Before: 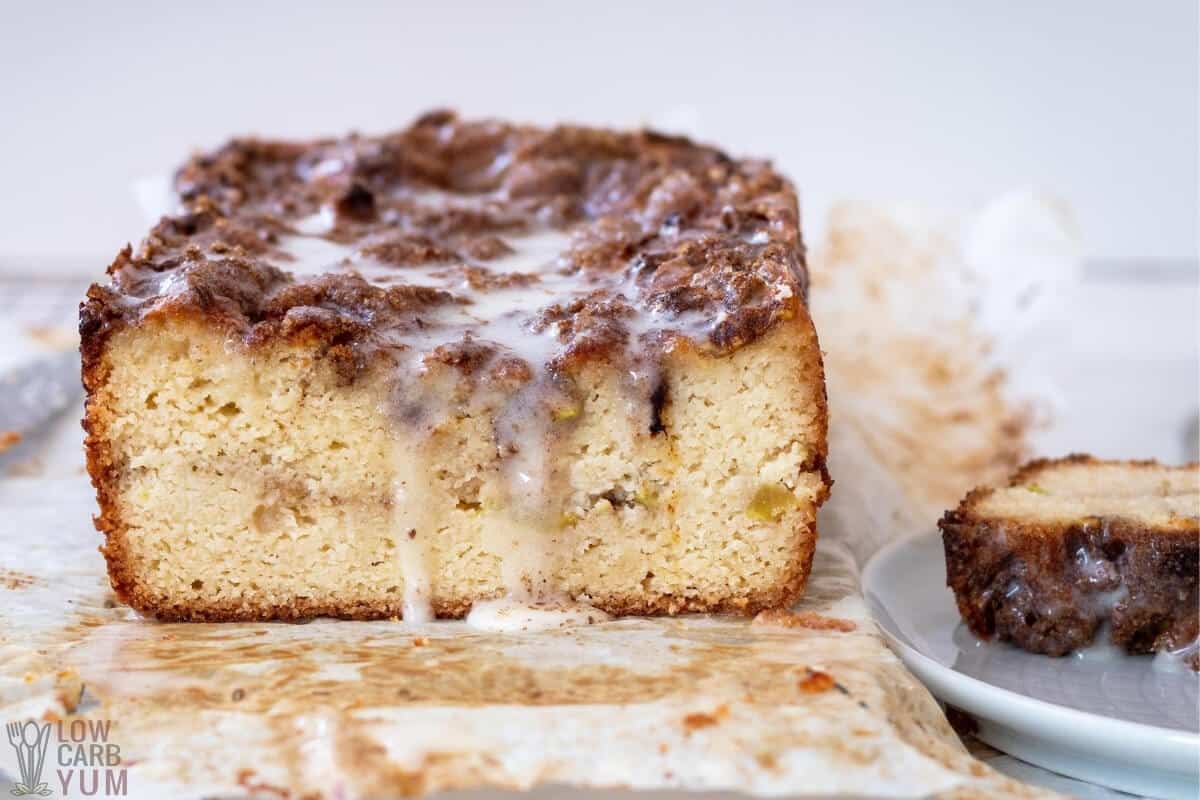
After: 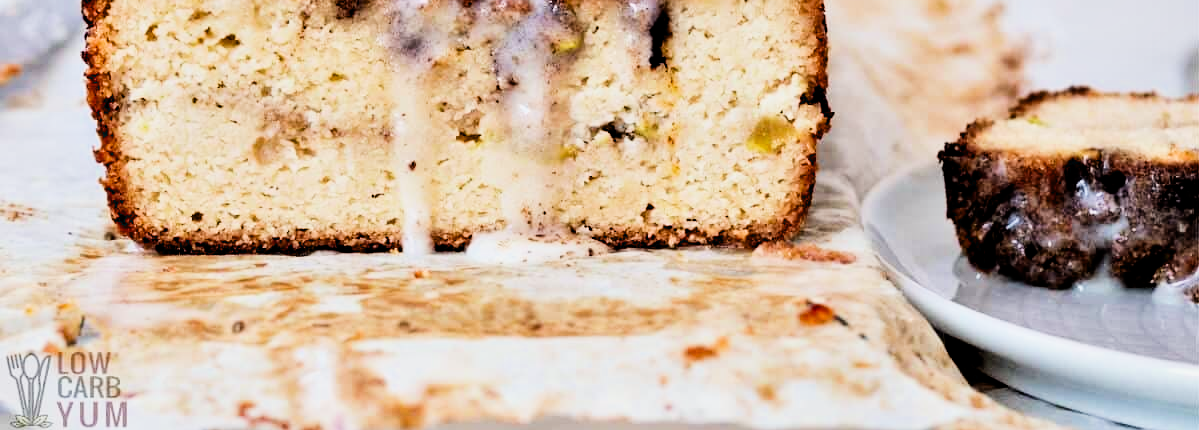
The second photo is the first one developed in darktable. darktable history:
contrast equalizer: octaves 7, y [[0.6 ×6], [0.55 ×6], [0 ×6], [0 ×6], [0 ×6]]
crop and rotate: top 46.237%, right 0.026%
exposure: exposure 0.512 EV, compensate highlight preservation false
filmic rgb: black relative exposure -7.5 EV, white relative exposure 4.99 EV, threshold 2.99 EV, hardness 3.33, contrast 1.298, enable highlight reconstruction true
